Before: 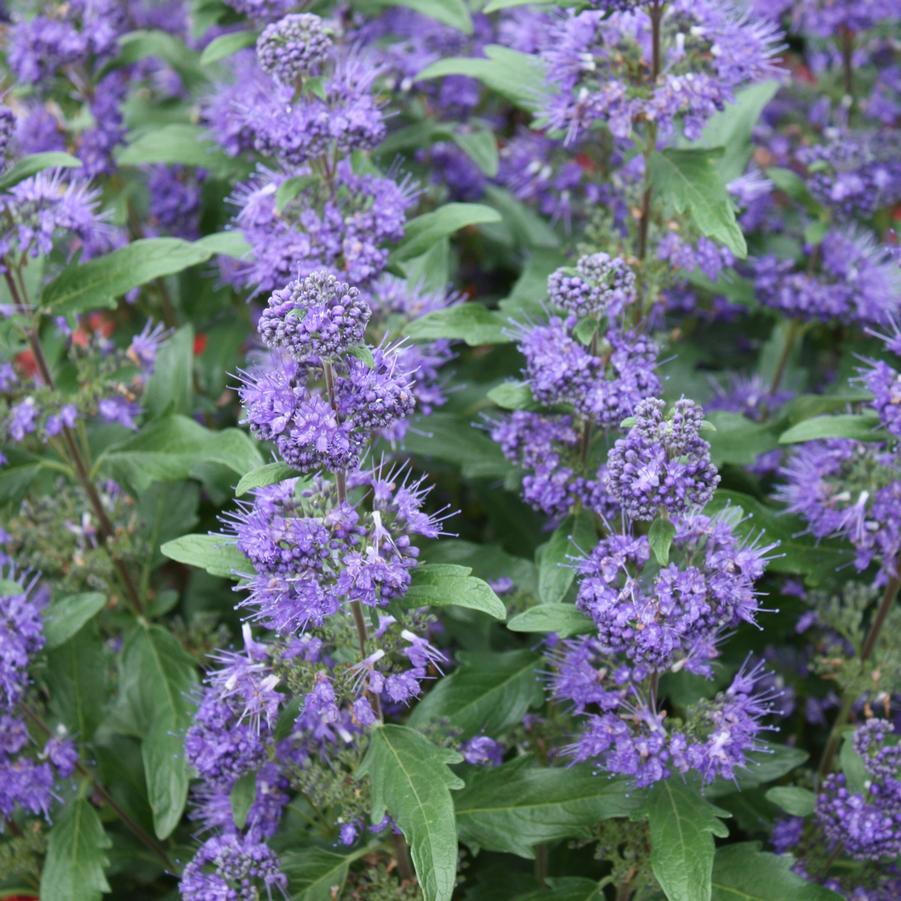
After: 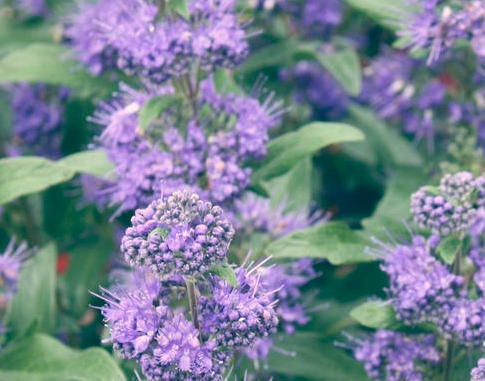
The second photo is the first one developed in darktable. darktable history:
color balance: lift [1.006, 0.985, 1.002, 1.015], gamma [1, 0.953, 1.008, 1.047], gain [1.076, 1.13, 1.004, 0.87]
crop: left 15.306%, top 9.065%, right 30.789%, bottom 48.638%
